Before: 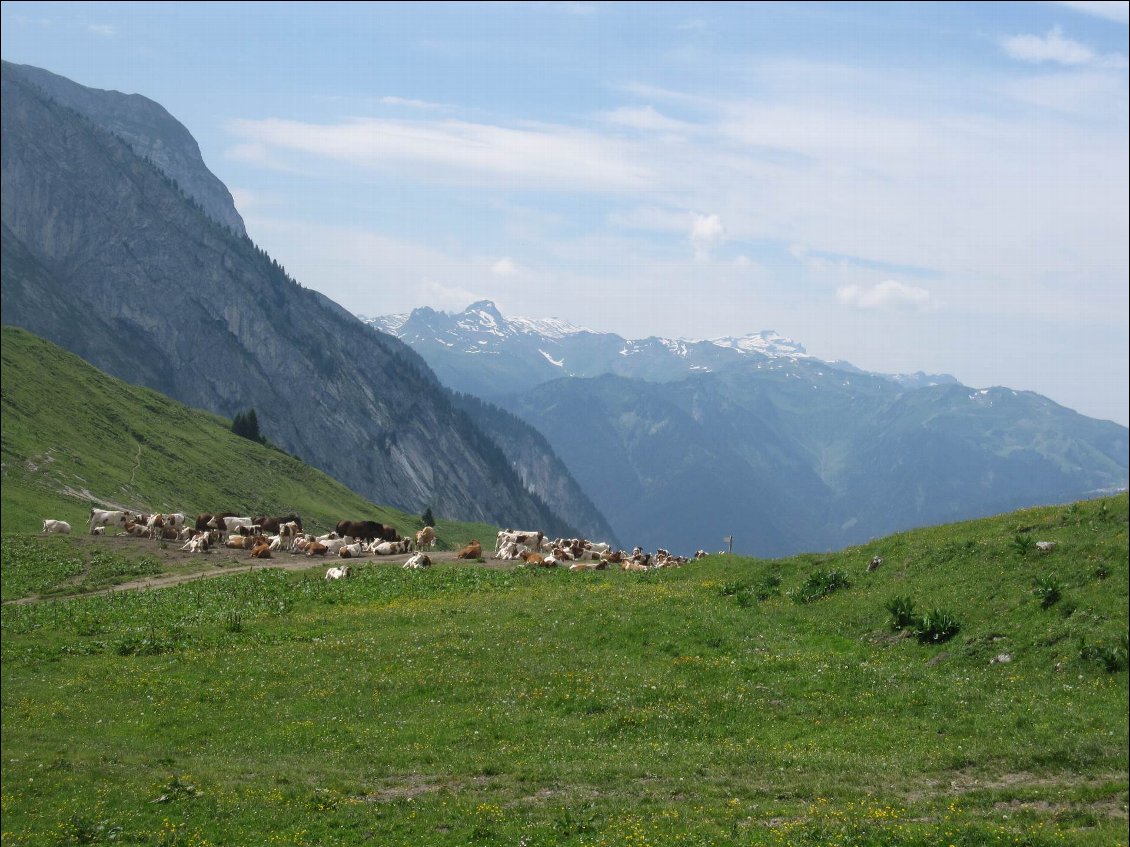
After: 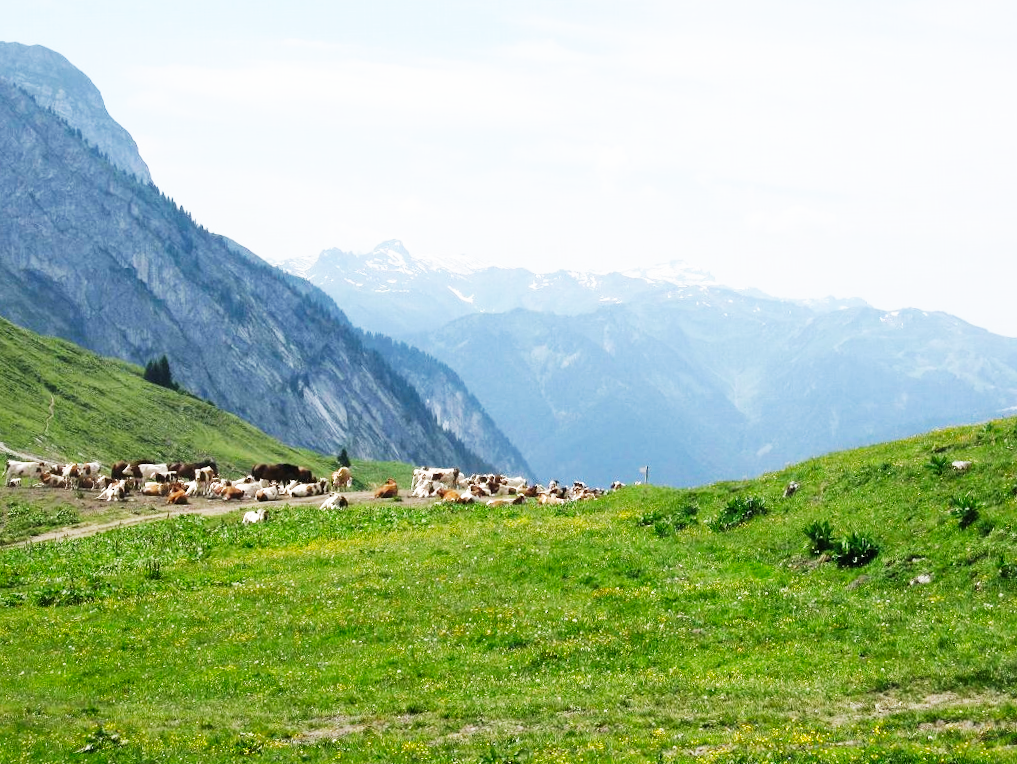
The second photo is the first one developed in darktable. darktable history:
base curve: curves: ch0 [(0, 0) (0.007, 0.004) (0.027, 0.03) (0.046, 0.07) (0.207, 0.54) (0.442, 0.872) (0.673, 0.972) (1, 1)], preserve colors none
crop and rotate: angle 1.95°, left 5.939%, top 5.687%
